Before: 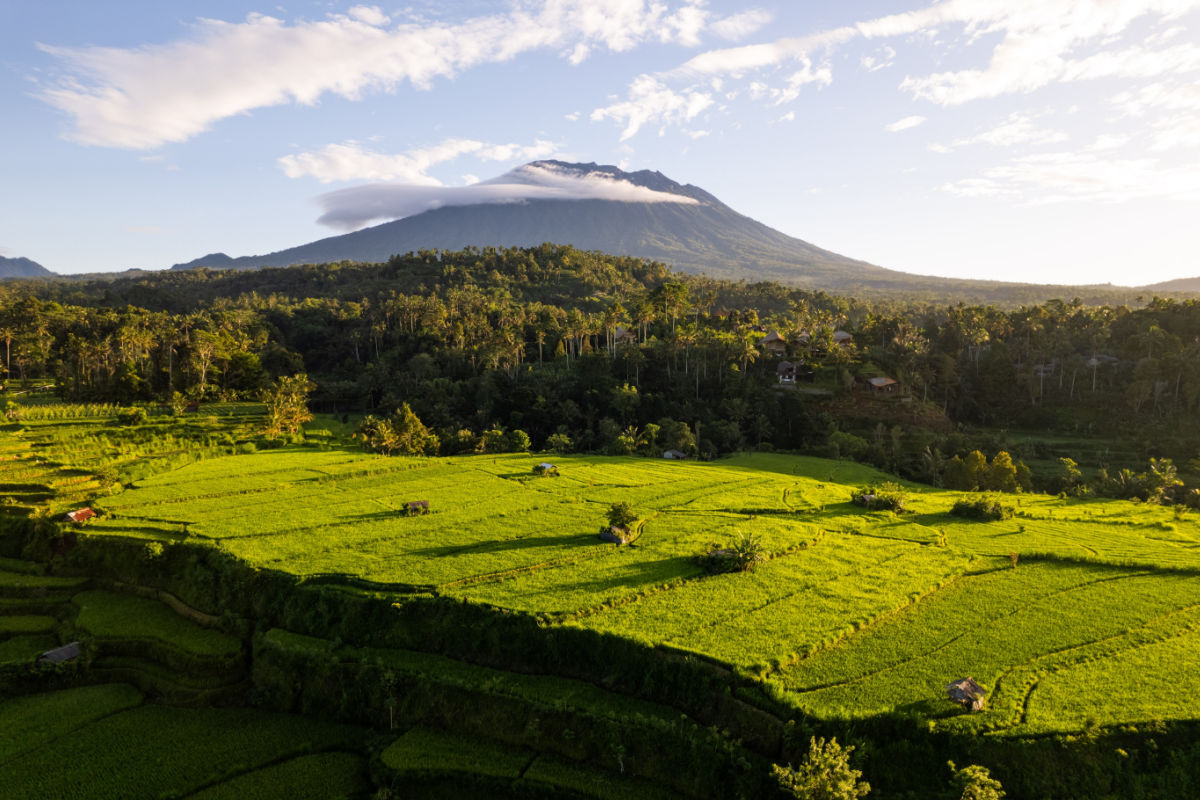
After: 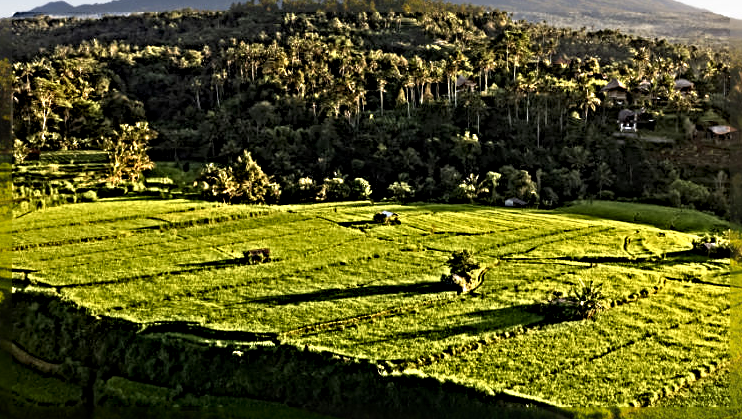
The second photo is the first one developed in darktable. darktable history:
sharpen: radius 6.297, amount 1.817, threshold 0.241
crop: left 13.327%, top 31.55%, right 24.8%, bottom 15.964%
levels: levels [0, 0.498, 0.996]
shadows and highlights: shadows -39.49, highlights 63.25, soften with gaussian
